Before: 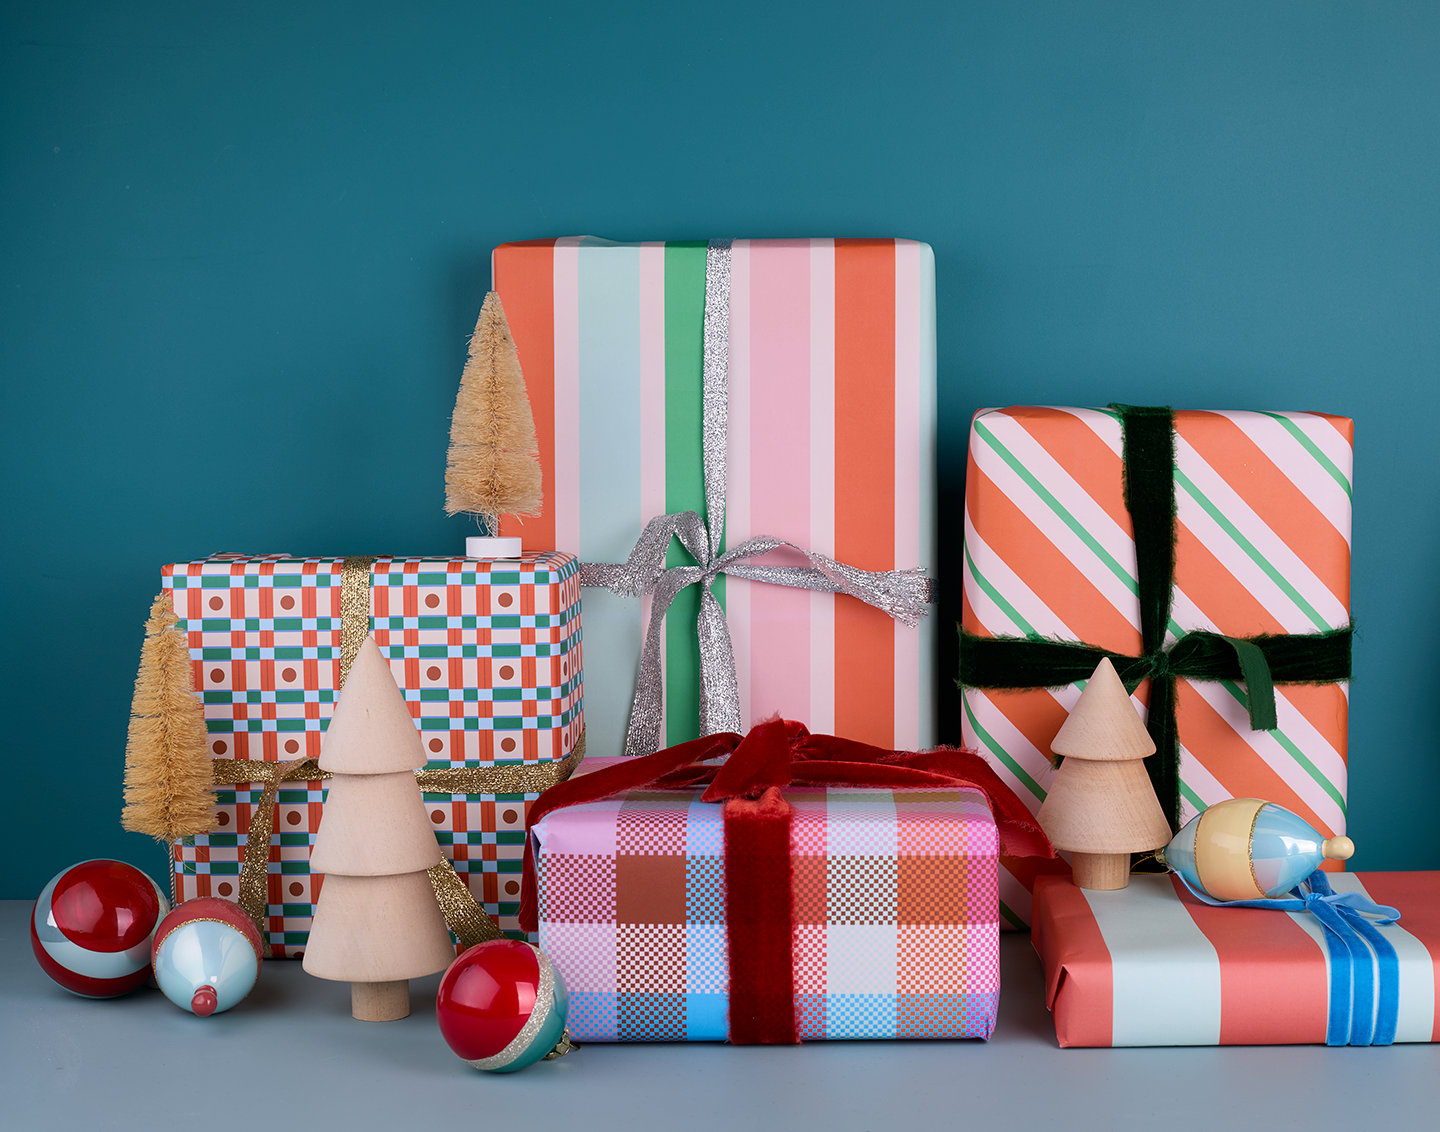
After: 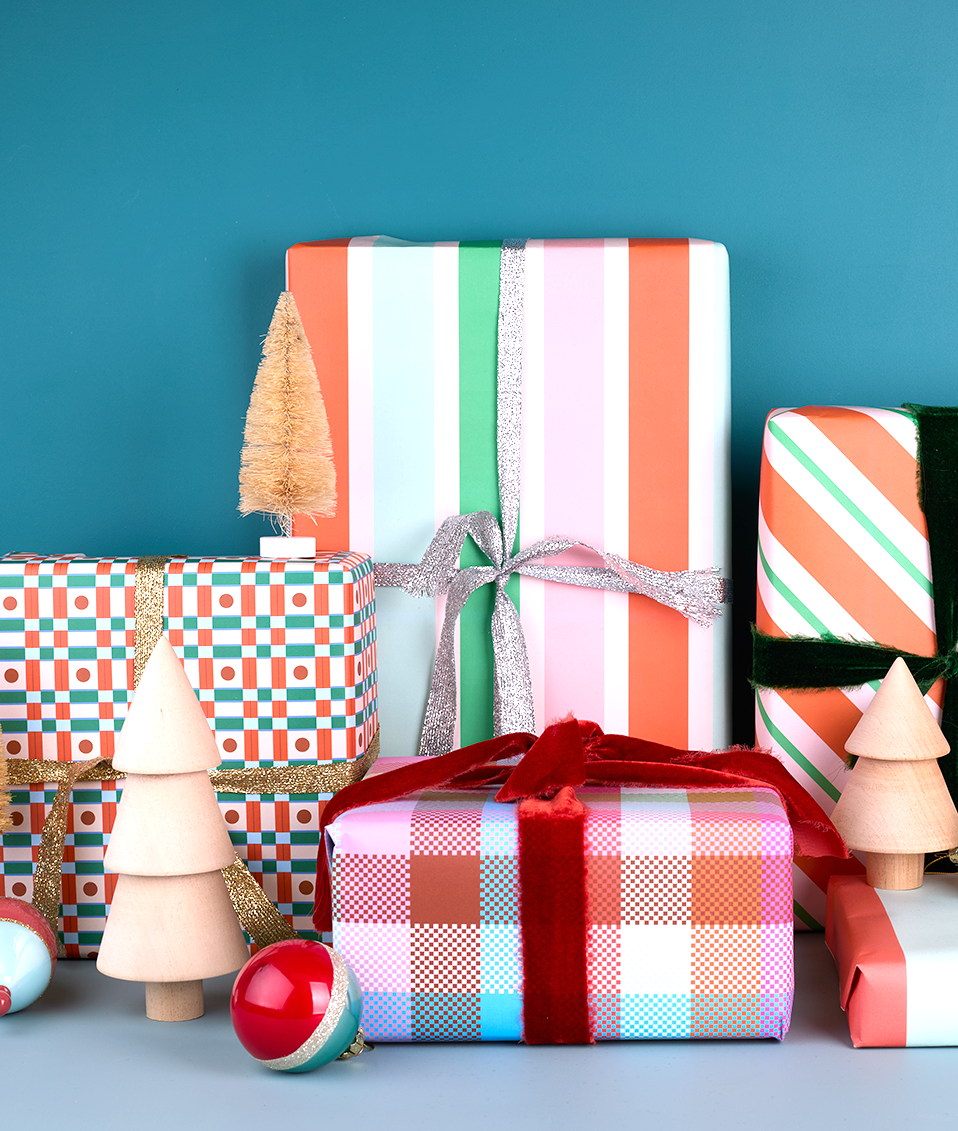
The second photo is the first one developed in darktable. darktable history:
exposure: black level correction 0, exposure 0.895 EV, compensate exposure bias true, compensate highlight preservation false
crop and rotate: left 14.331%, right 19.089%
